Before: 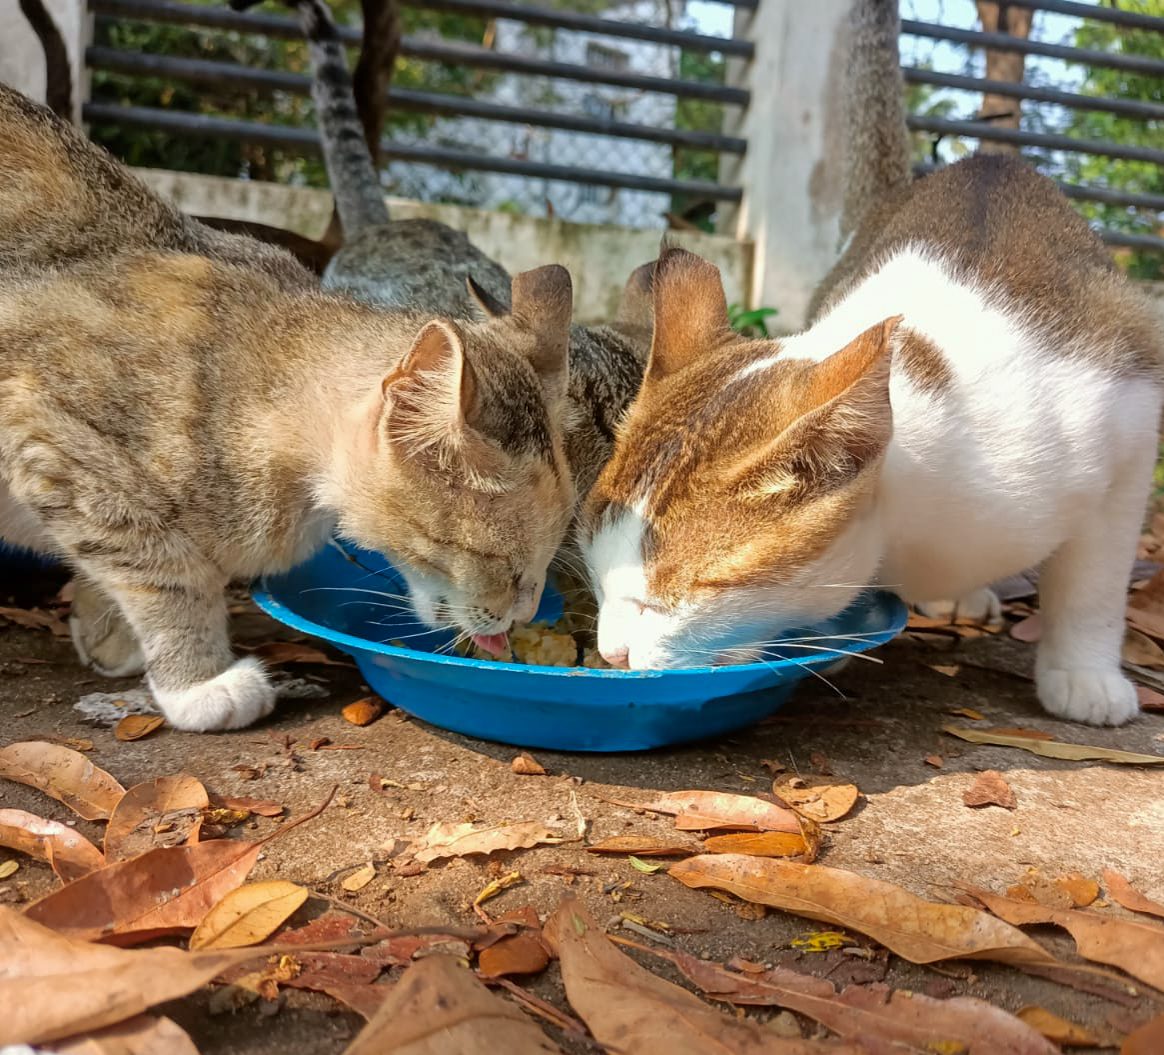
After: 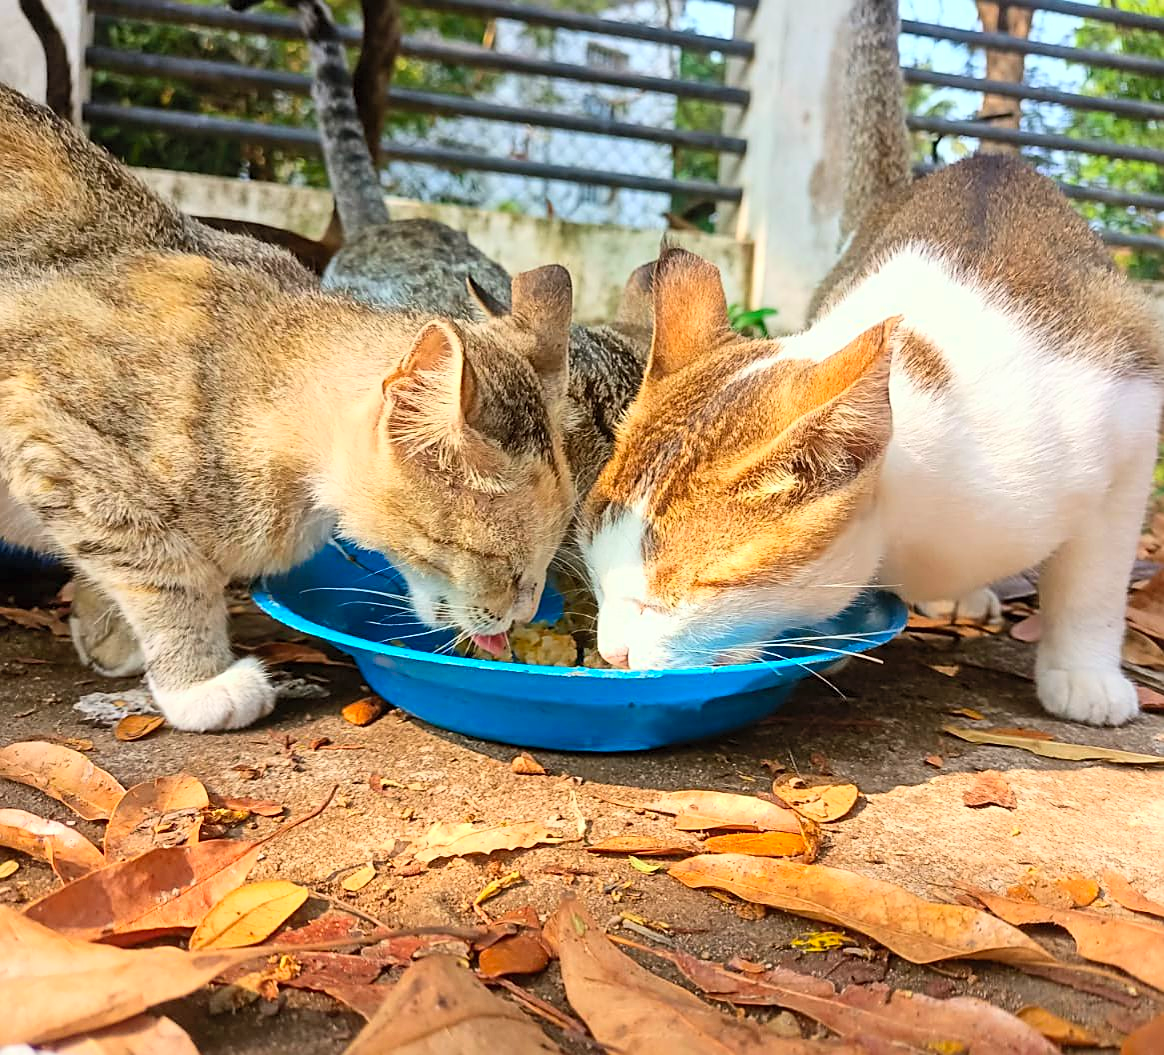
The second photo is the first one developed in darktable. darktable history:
sharpen: on, module defaults
contrast brightness saturation: contrast 0.24, brightness 0.26, saturation 0.39
